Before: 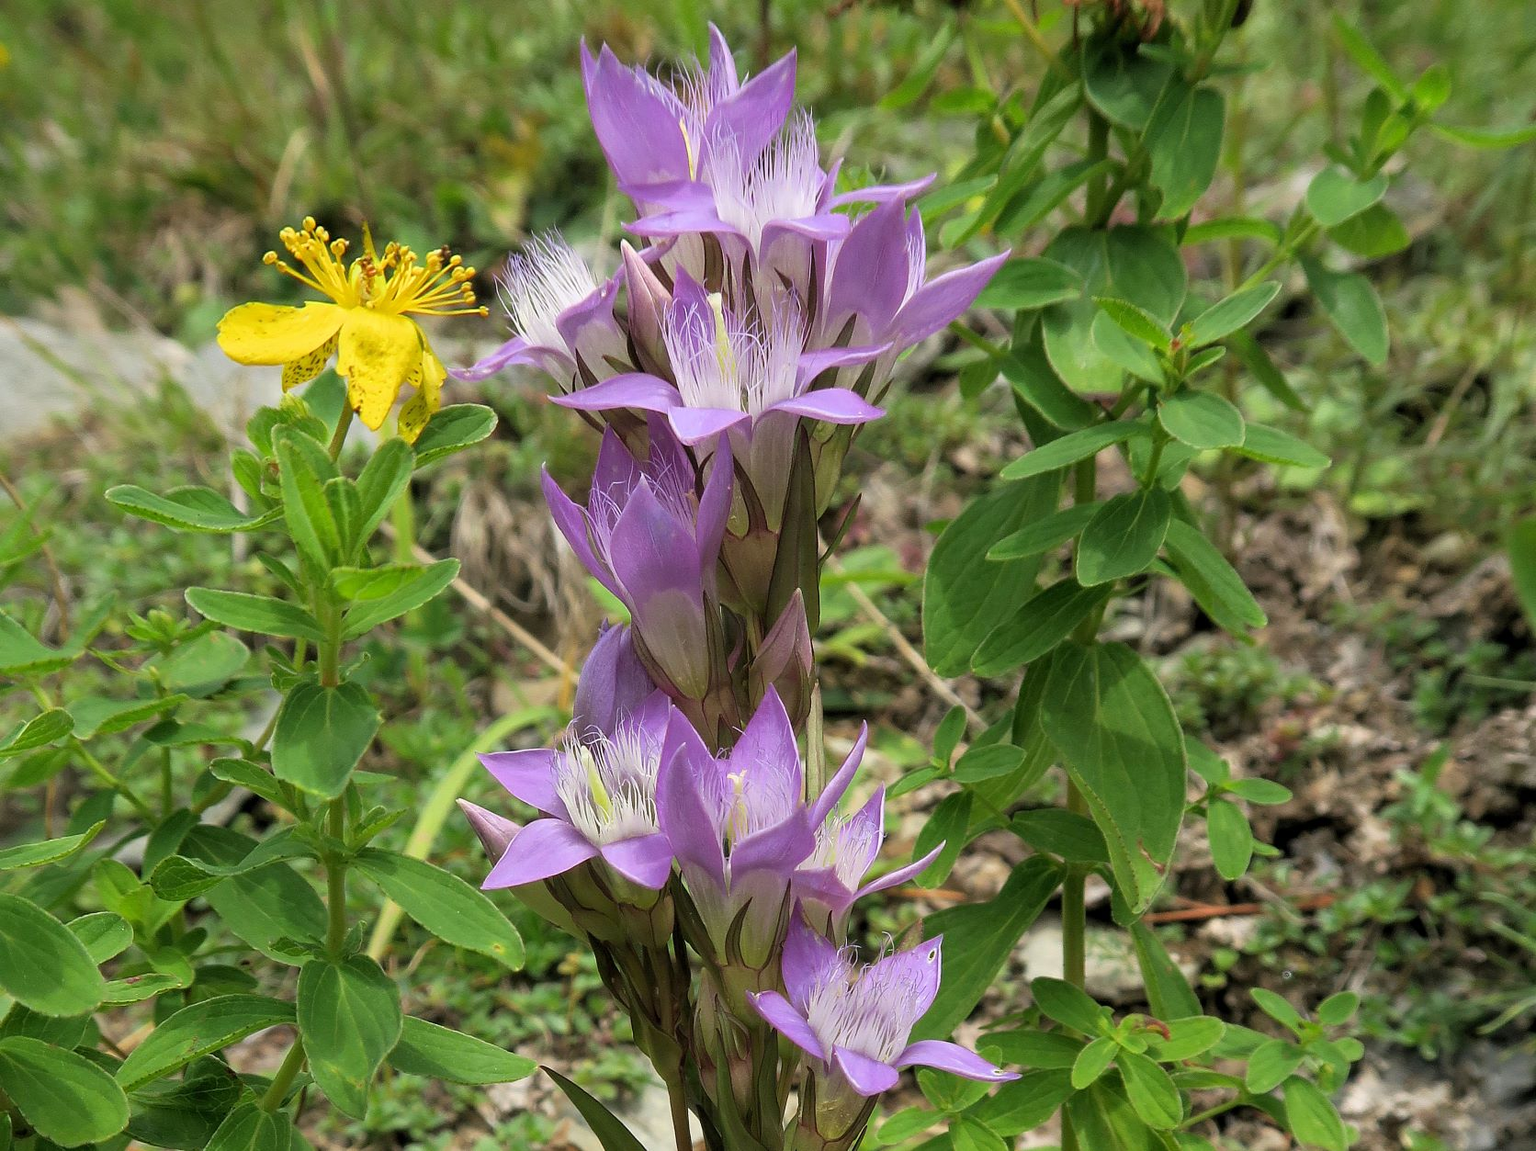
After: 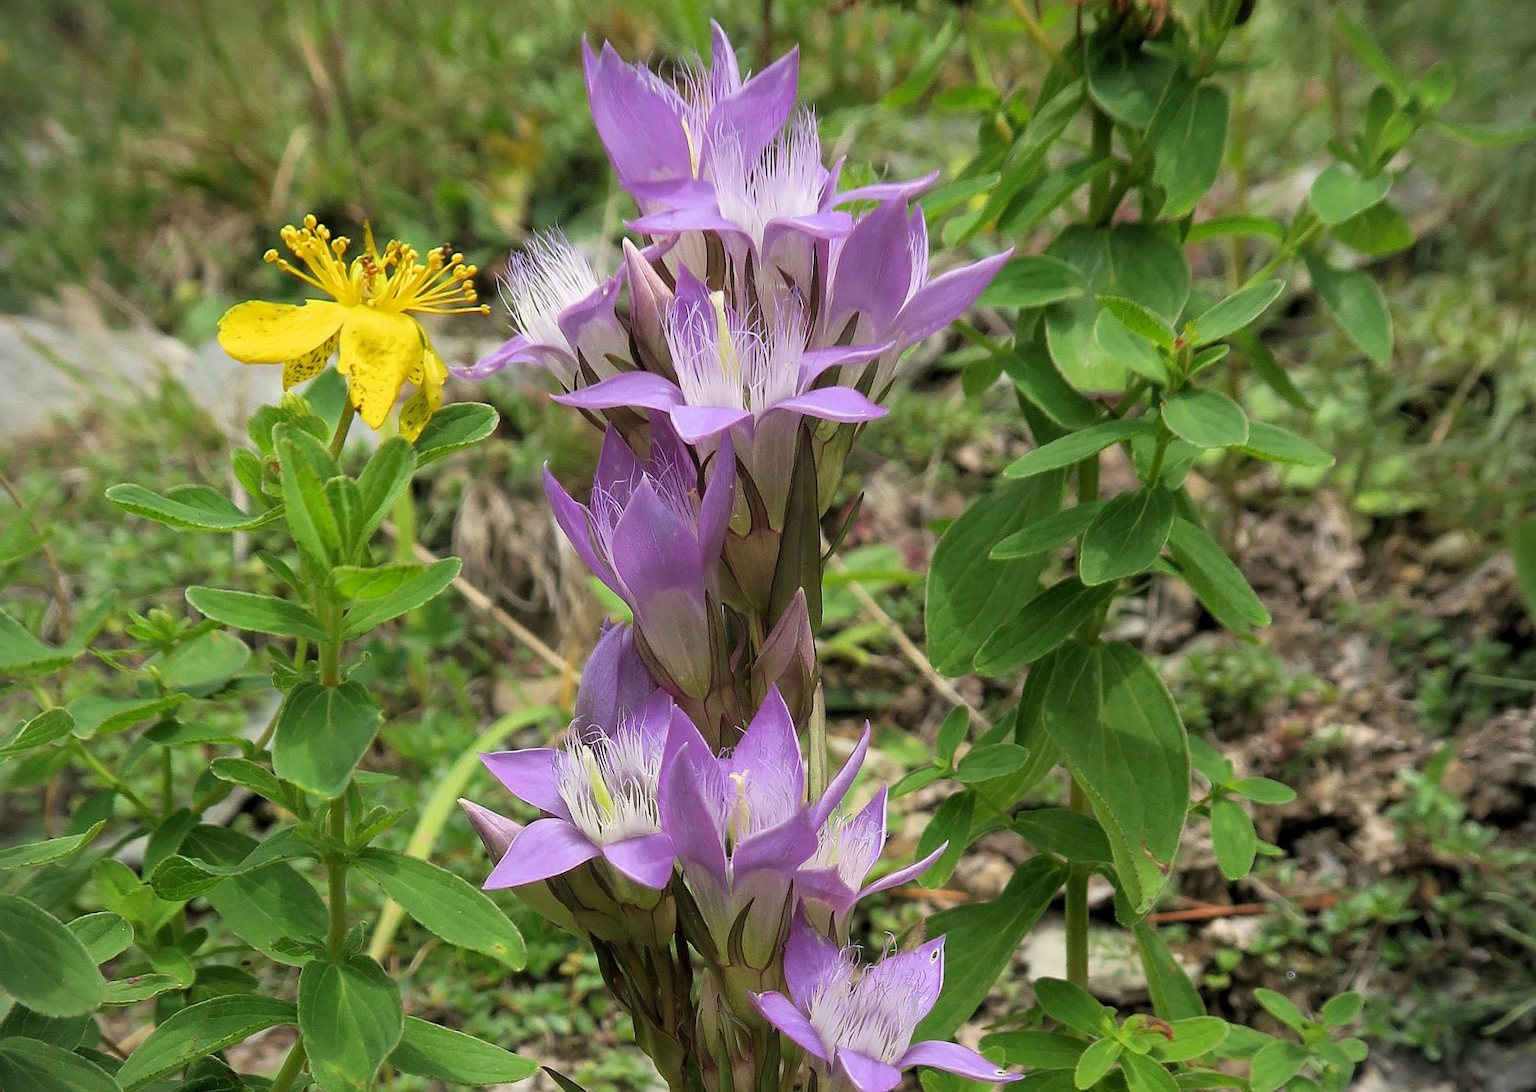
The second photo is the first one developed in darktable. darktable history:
vignetting: fall-off start 91.18%
crop: top 0.265%, right 0.256%, bottom 5.016%
